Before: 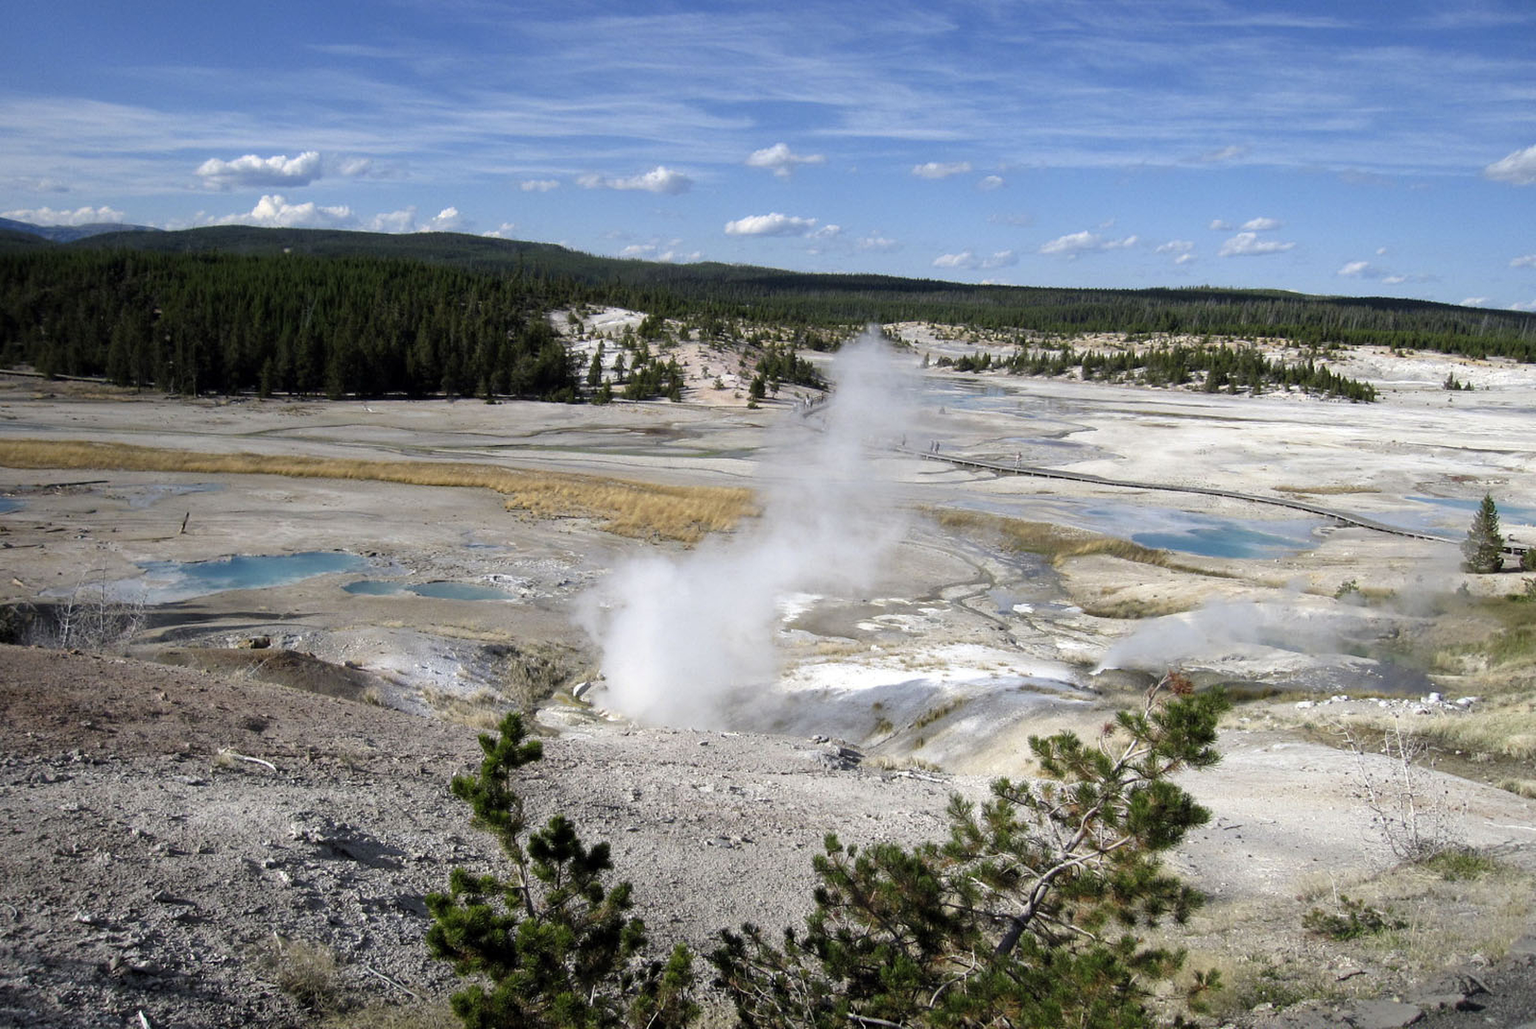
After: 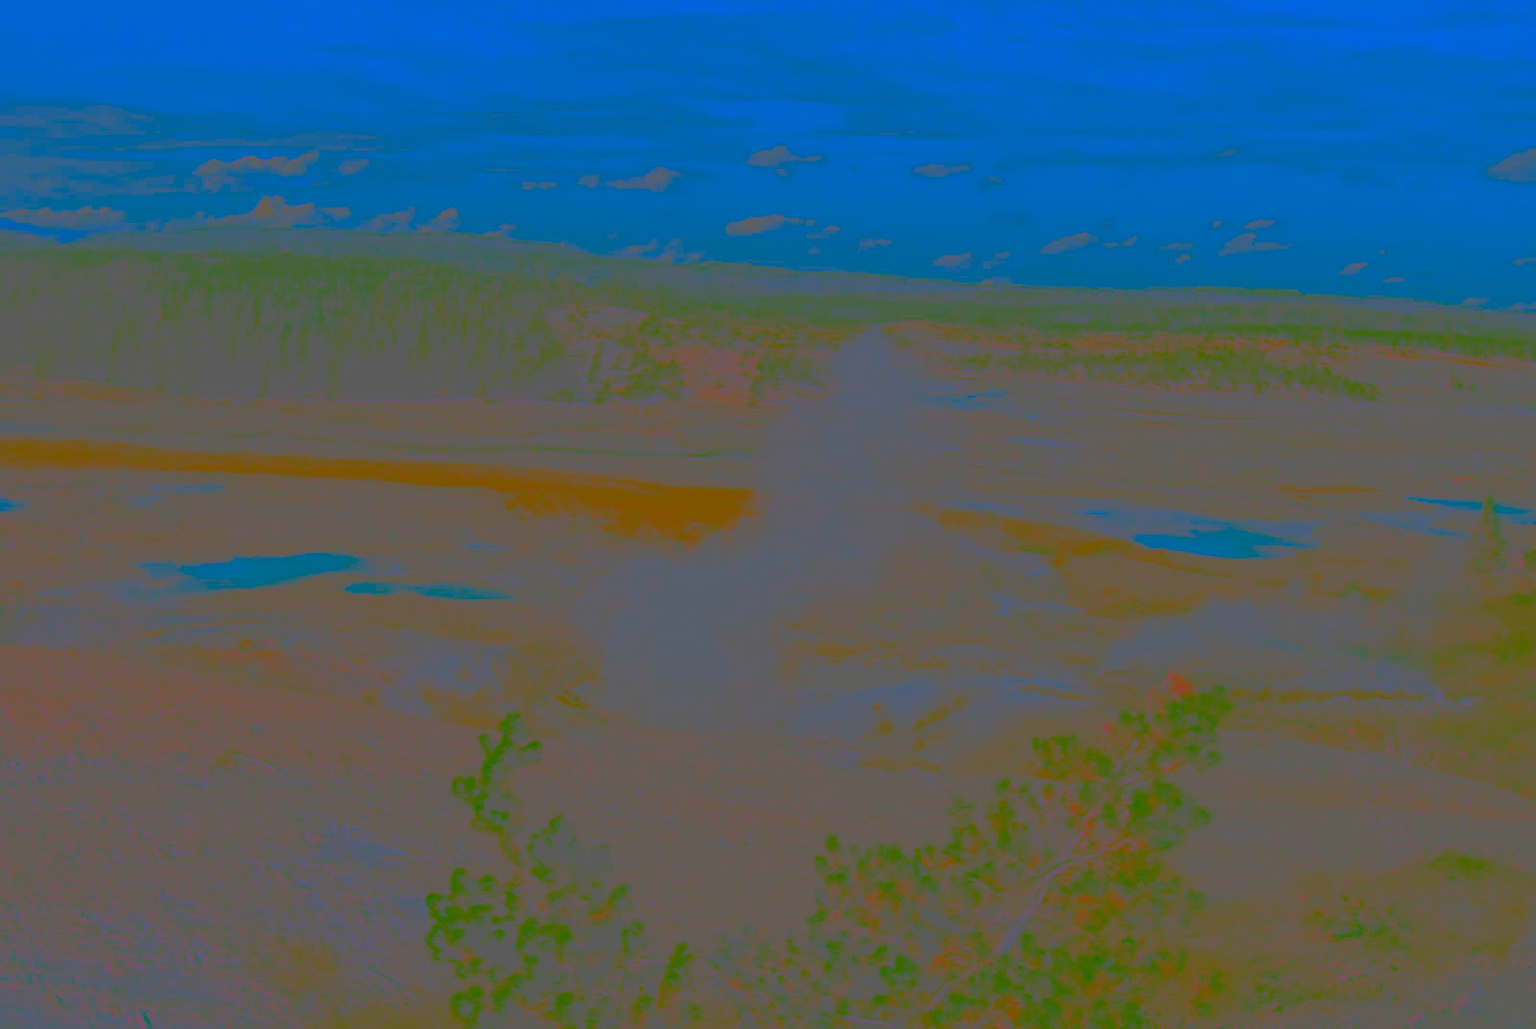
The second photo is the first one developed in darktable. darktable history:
exposure: compensate highlight preservation false
contrast brightness saturation: contrast -0.99, brightness -0.17, saturation 0.75
local contrast: detail 135%, midtone range 0.75
